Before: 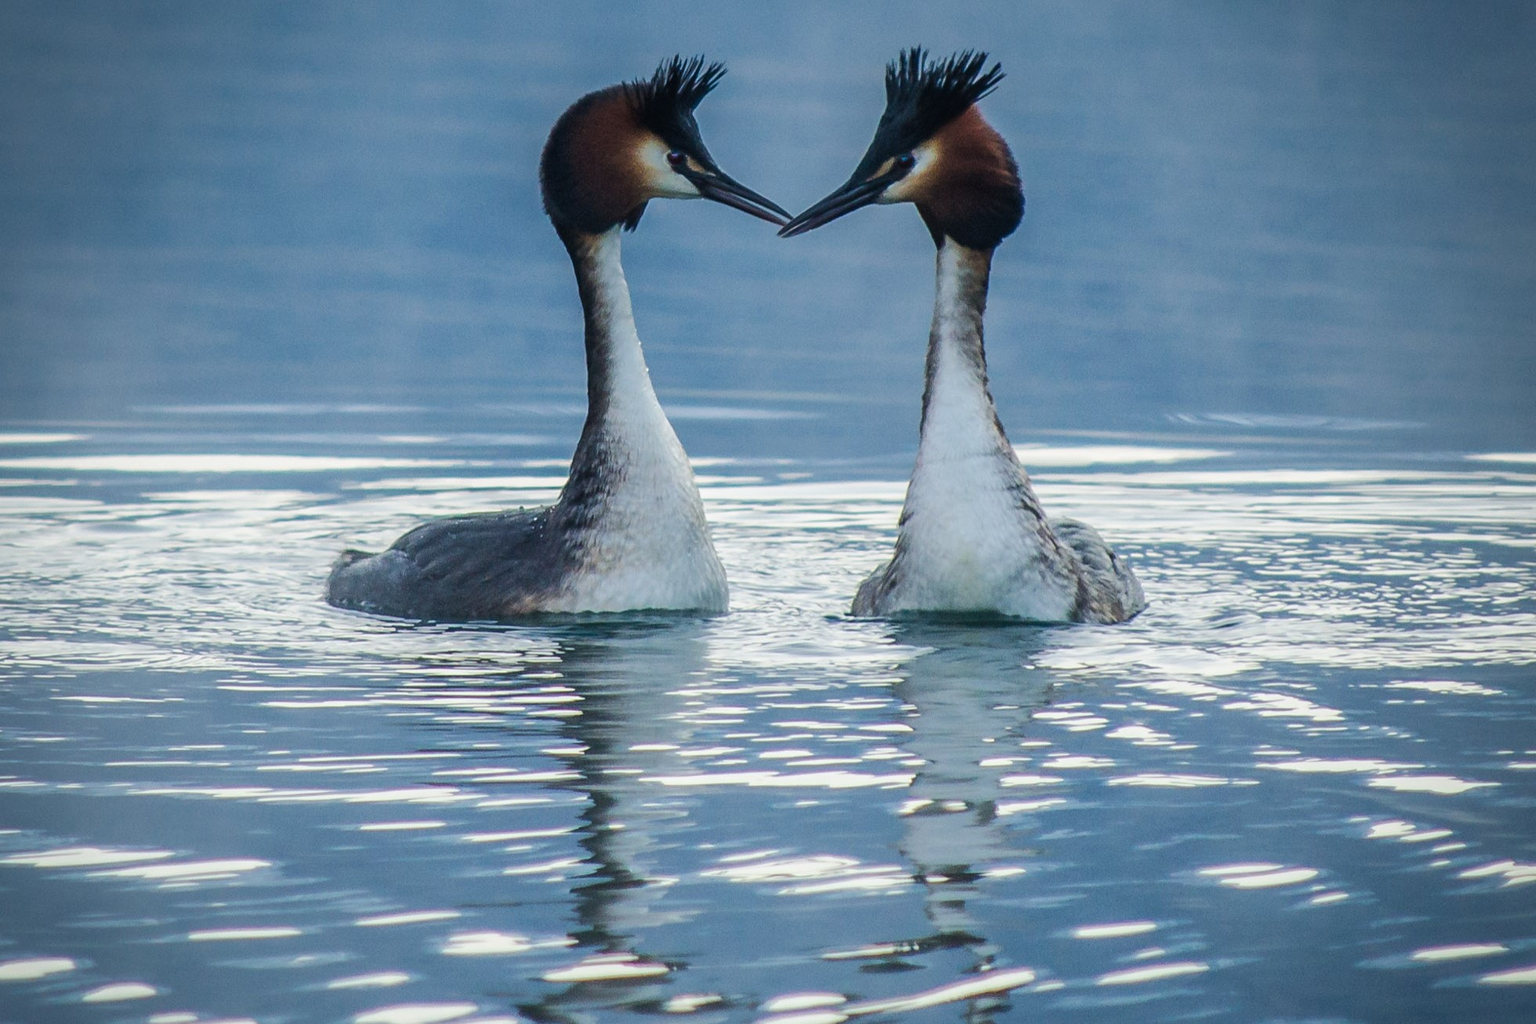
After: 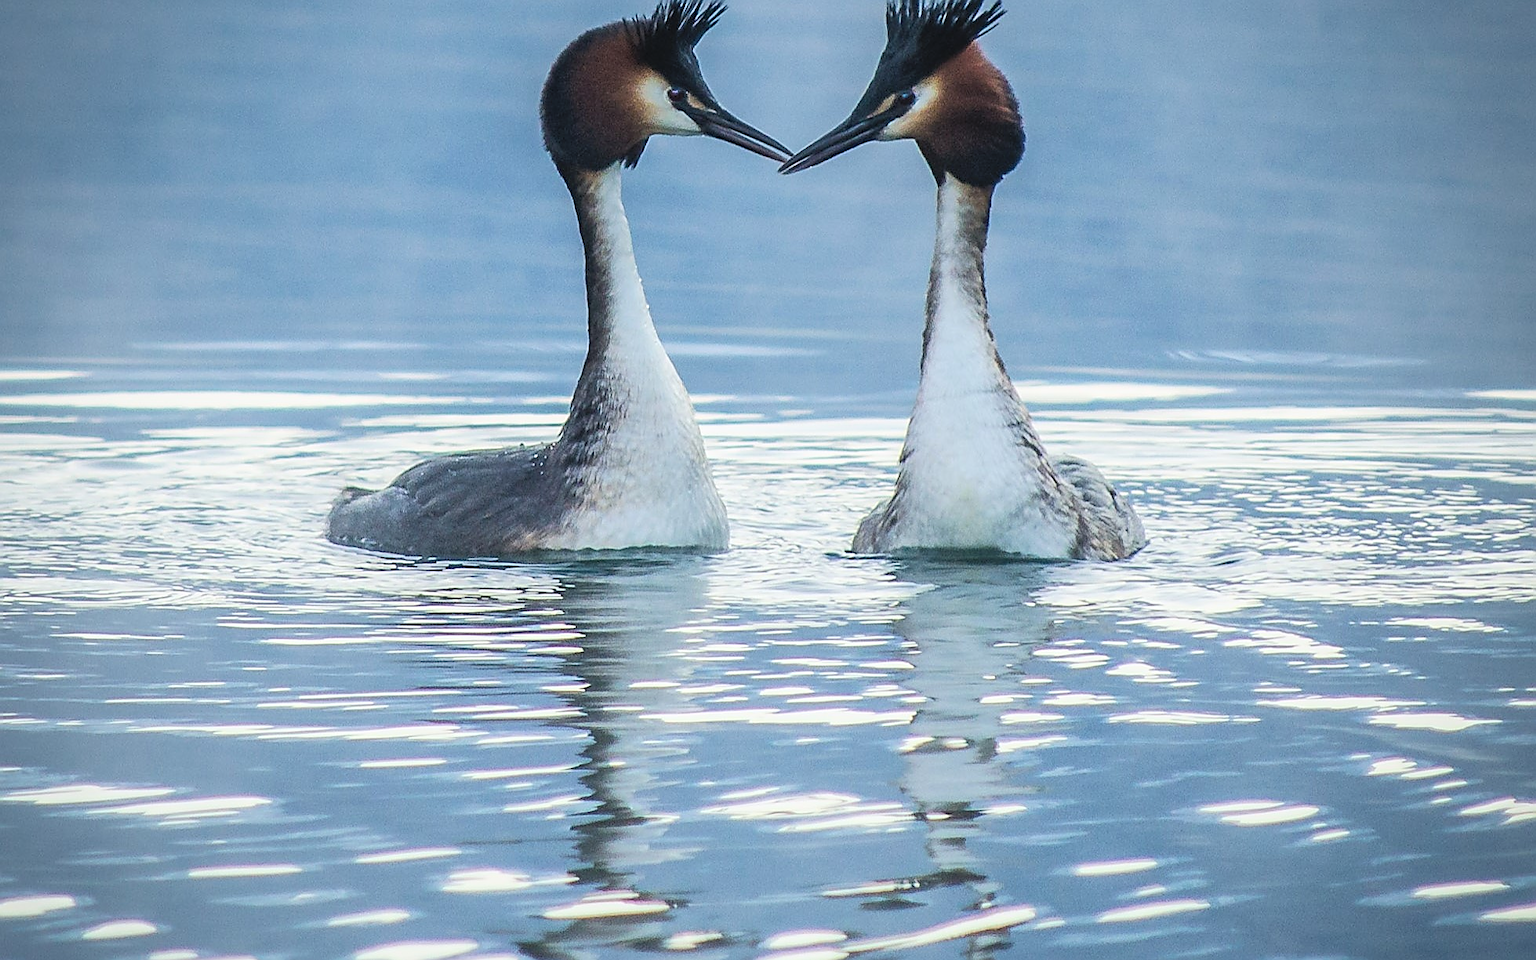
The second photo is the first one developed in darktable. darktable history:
sharpen: radius 1.38, amount 1.261, threshold 0.787
crop and rotate: top 6.258%
contrast brightness saturation: contrast 0.14, brightness 0.229
